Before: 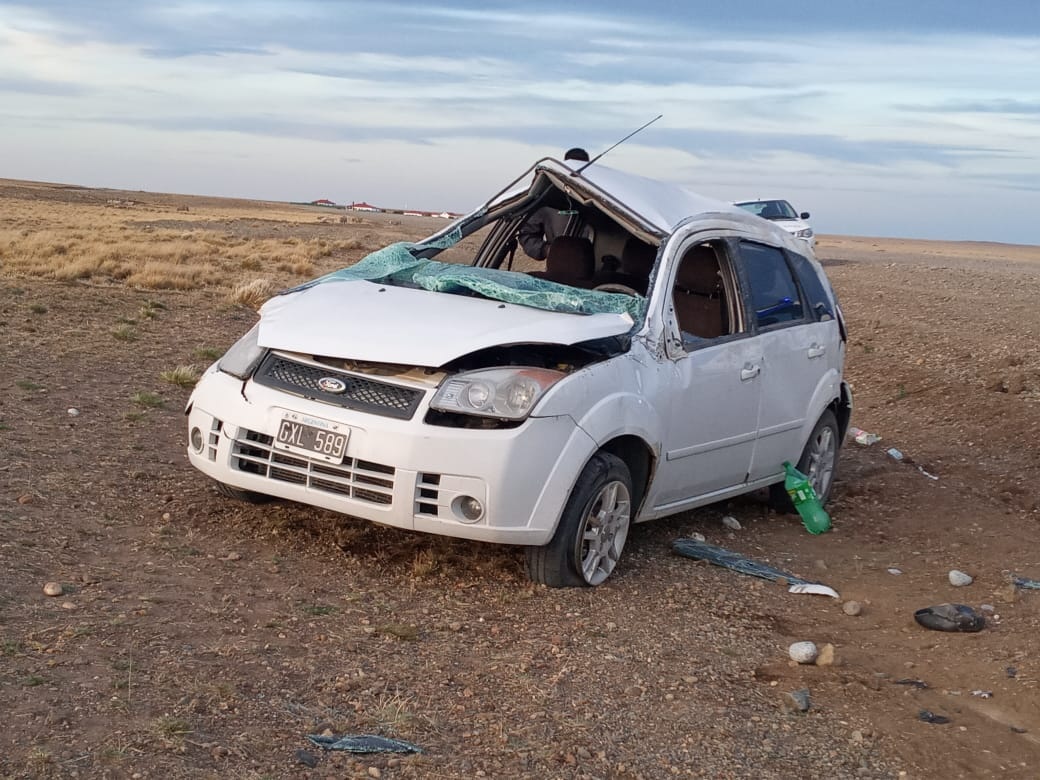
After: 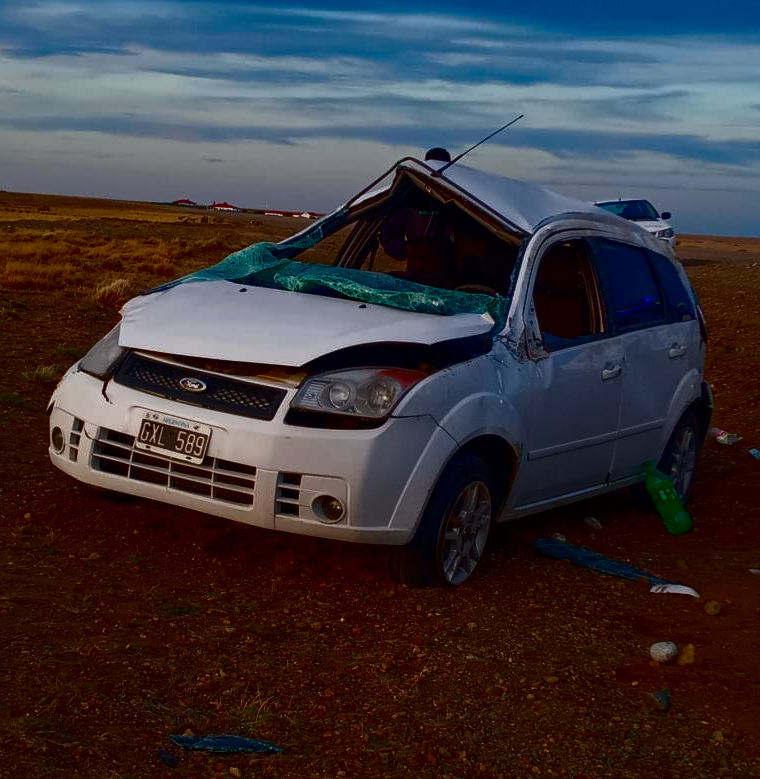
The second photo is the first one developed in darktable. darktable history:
exposure: black level correction -0.013, exposure -0.19 EV, compensate highlight preservation false
local contrast: mode bilateral grid, contrast 21, coarseness 50, detail 101%, midtone range 0.2
contrast brightness saturation: brightness -0.981, saturation 0.999
crop: left 13.43%, right 13.464%
